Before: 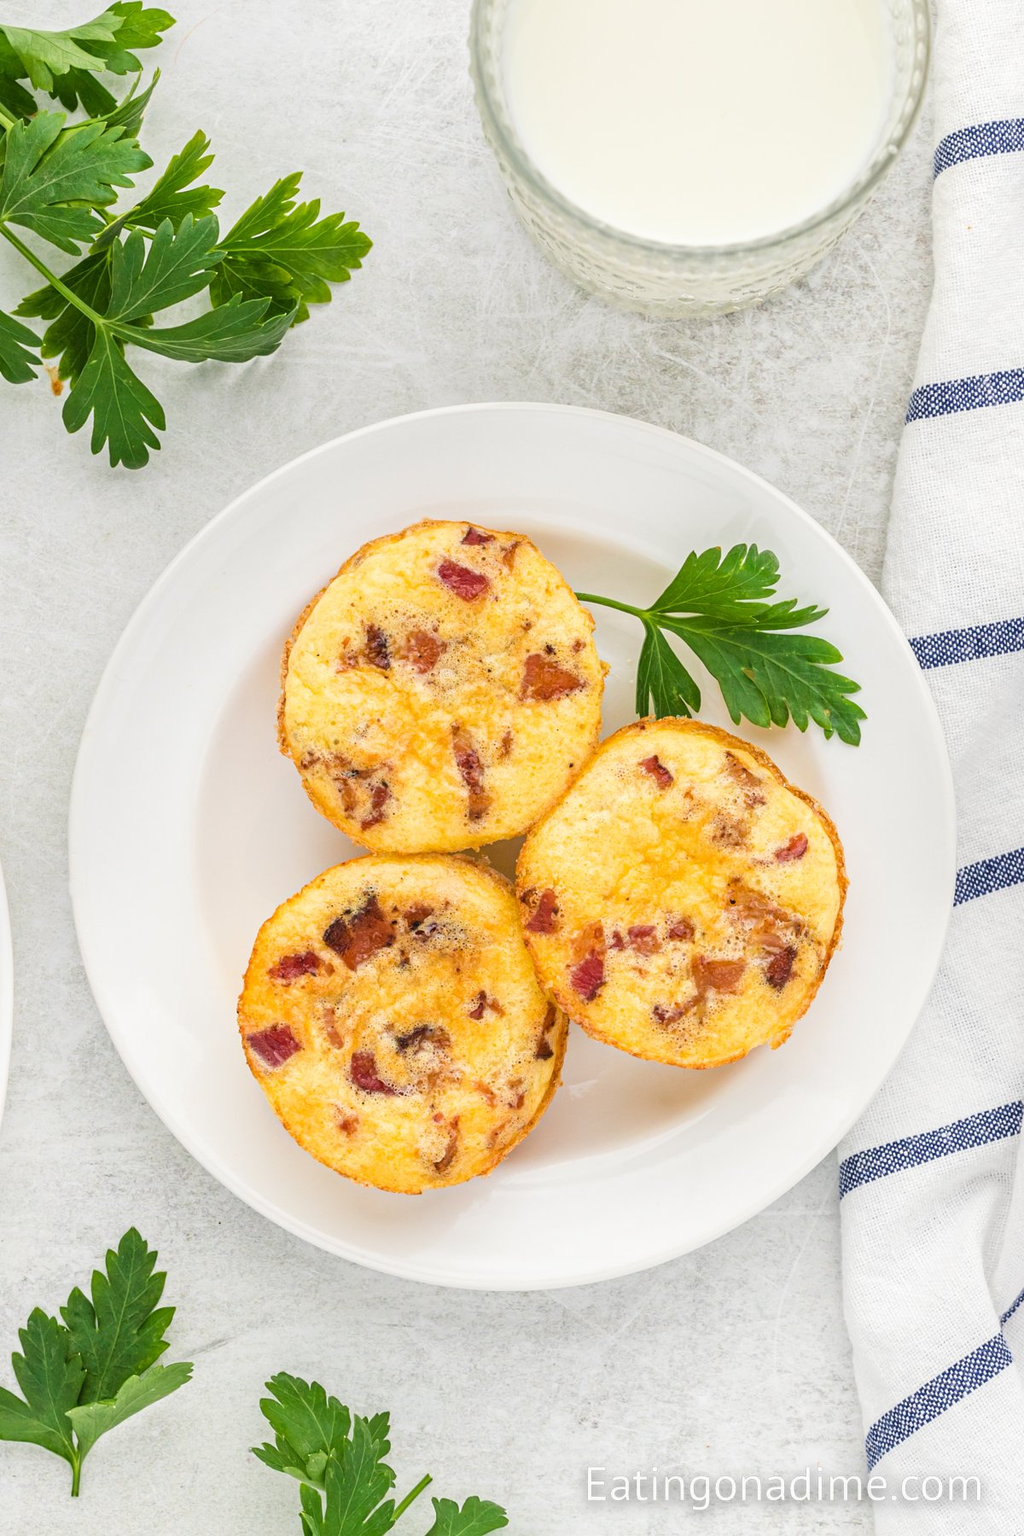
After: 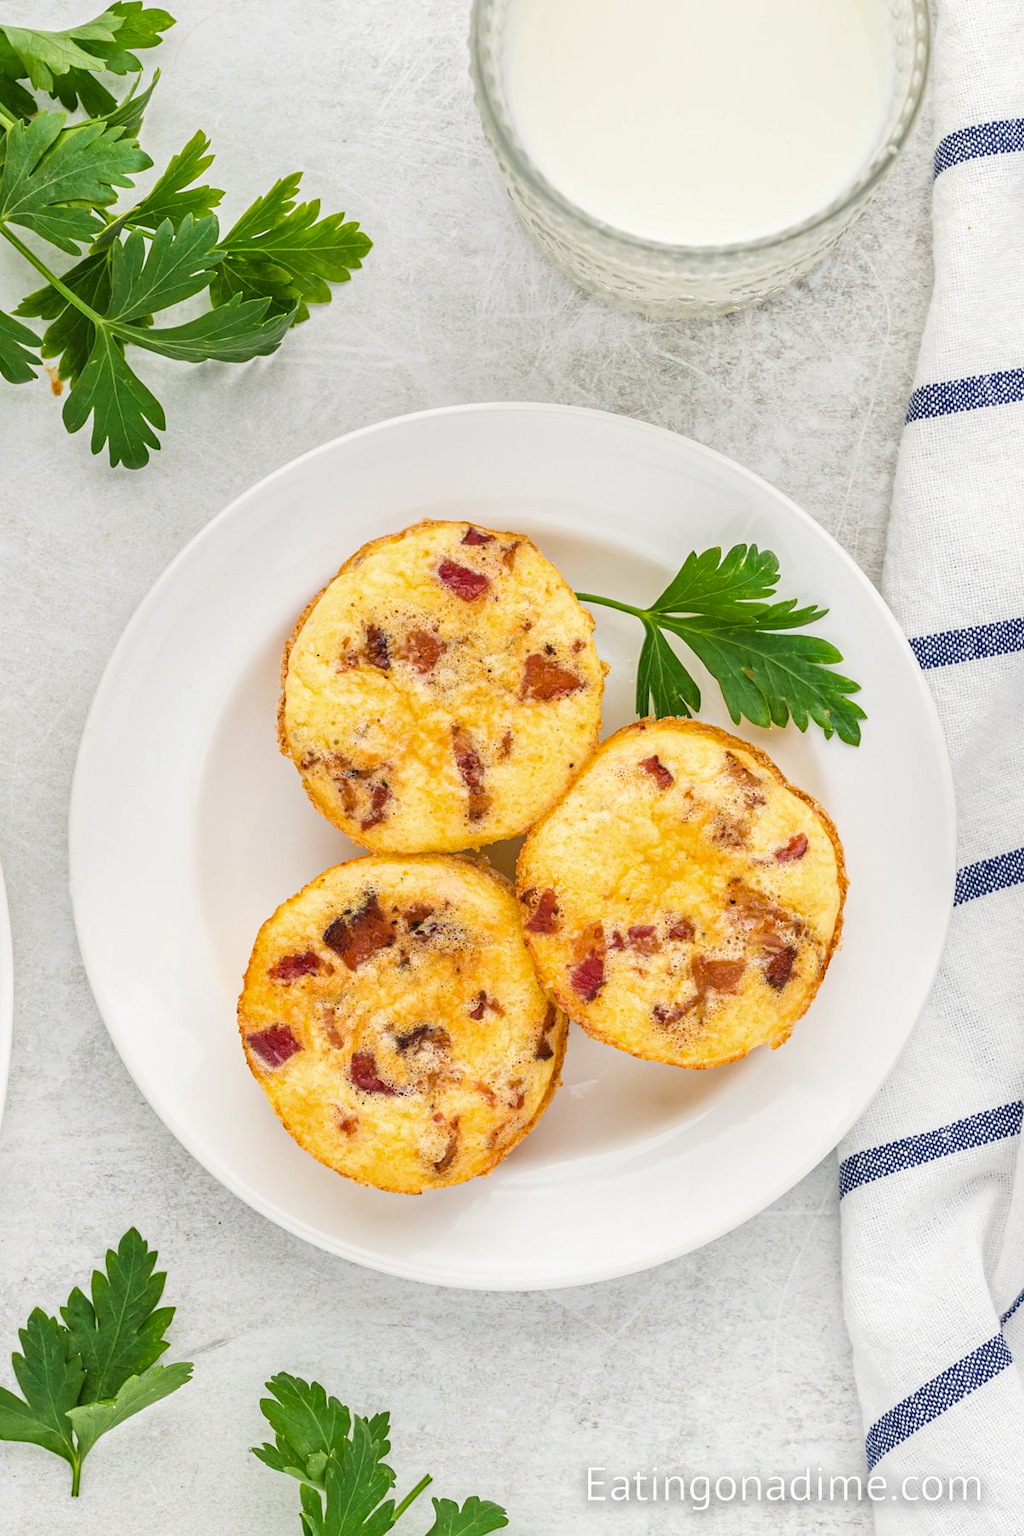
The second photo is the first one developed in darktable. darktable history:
shadows and highlights: shadows 37.23, highlights -26.95, shadows color adjustment 98.01%, highlights color adjustment 59.04%, soften with gaussian
